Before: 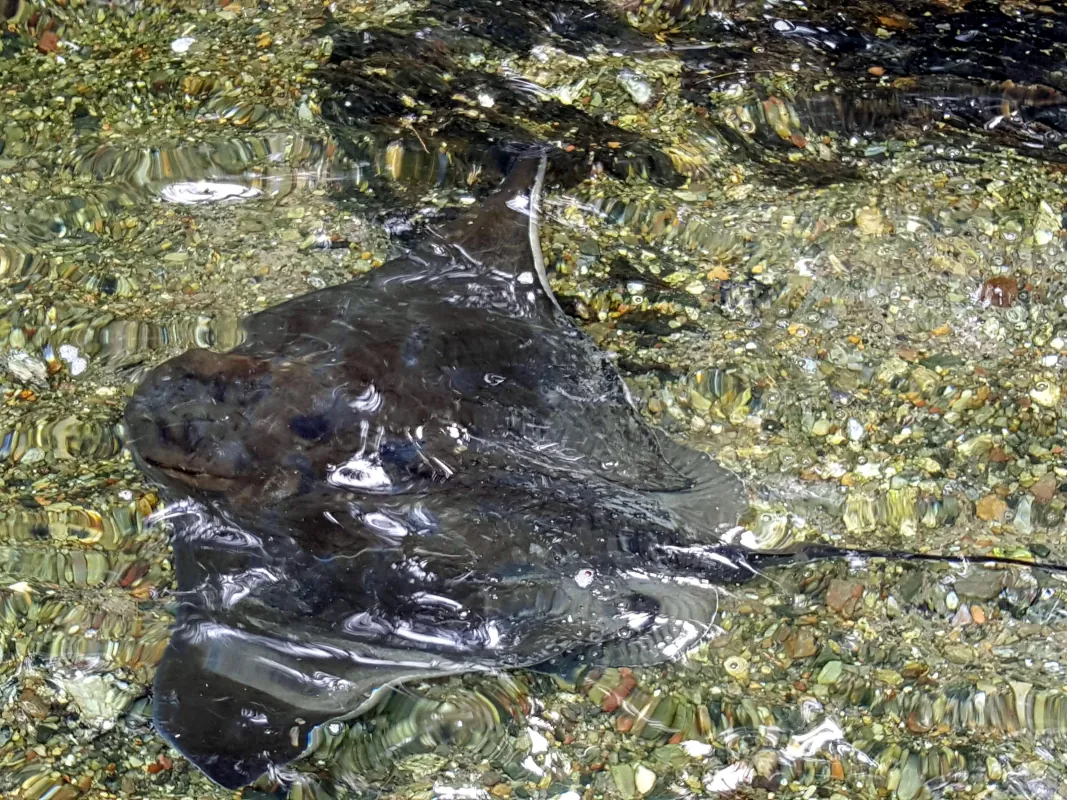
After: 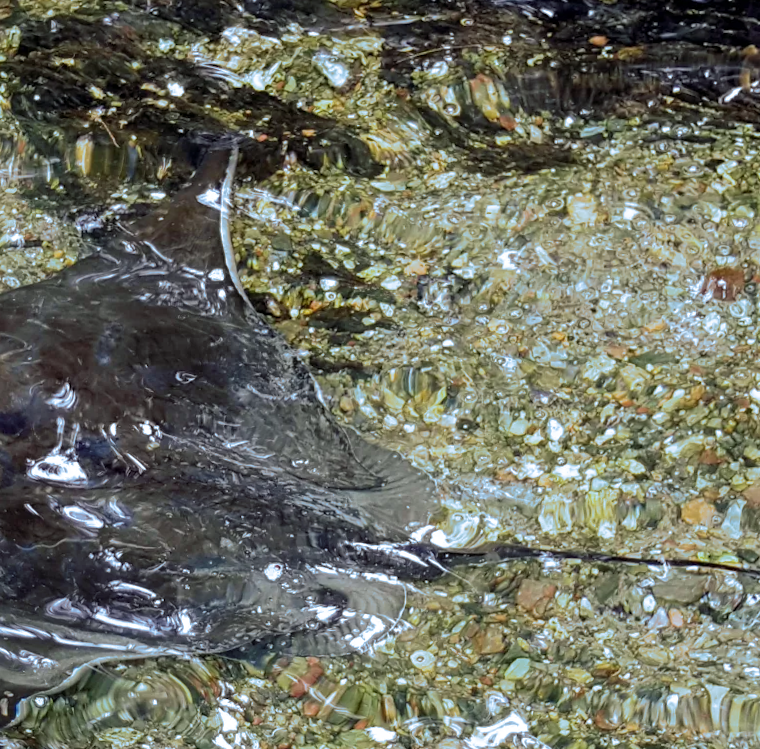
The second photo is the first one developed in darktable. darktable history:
rotate and perspective: rotation 0.062°, lens shift (vertical) 0.115, lens shift (horizontal) -0.133, crop left 0.047, crop right 0.94, crop top 0.061, crop bottom 0.94
crop and rotate: left 24.6%
split-toning: shadows › hue 351.18°, shadows › saturation 0.86, highlights › hue 218.82°, highlights › saturation 0.73, balance -19.167
